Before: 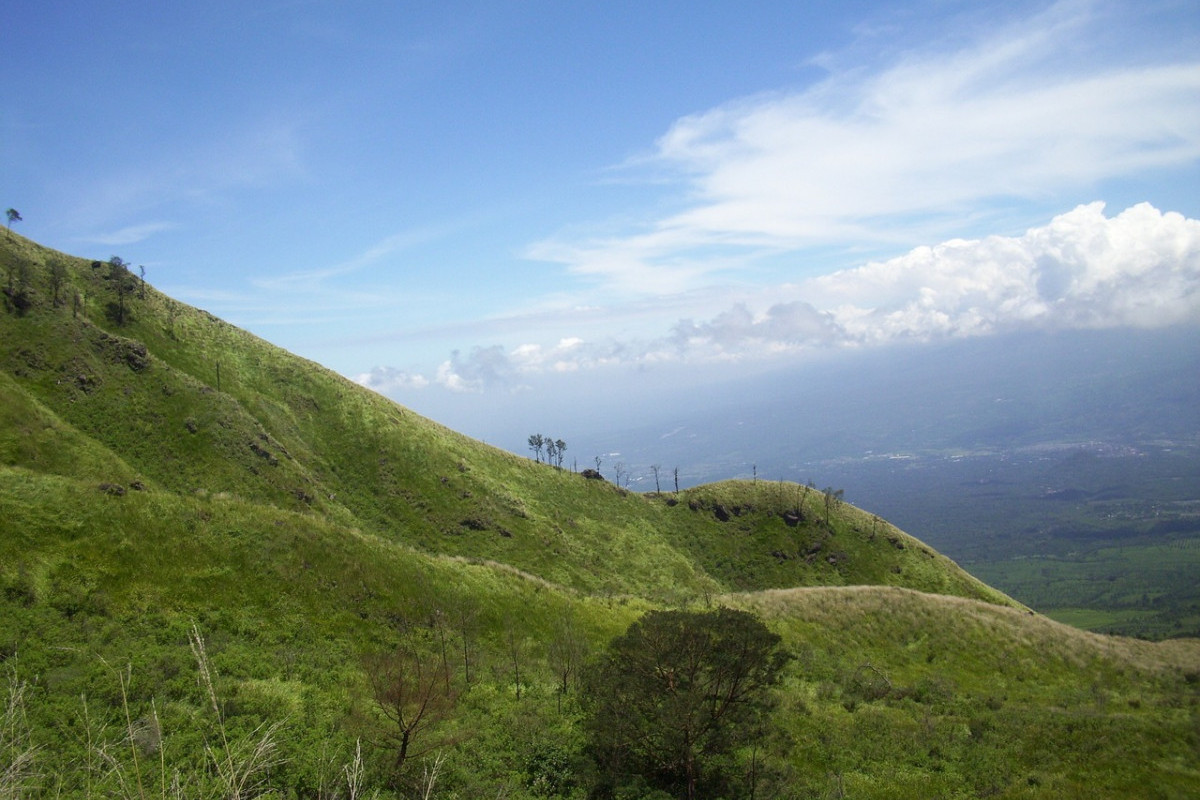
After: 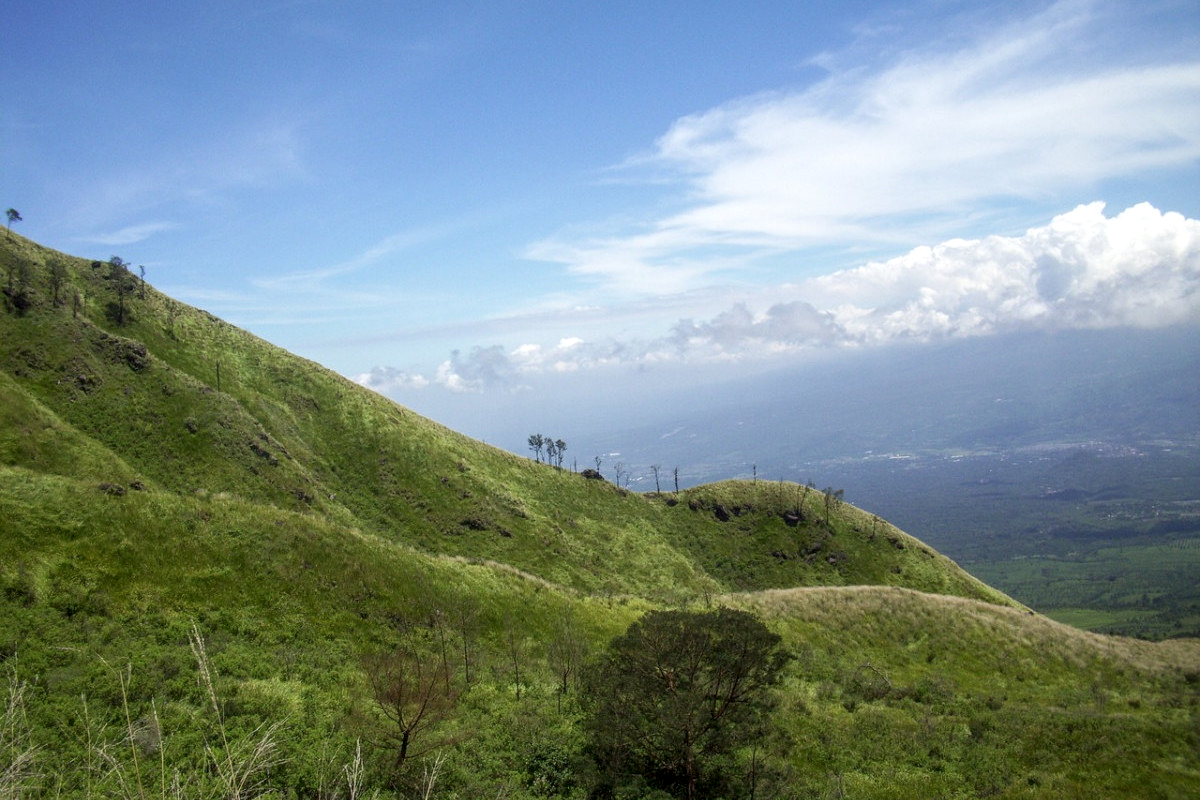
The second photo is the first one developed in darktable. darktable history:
local contrast: highlights 2%, shadows 5%, detail 134%
